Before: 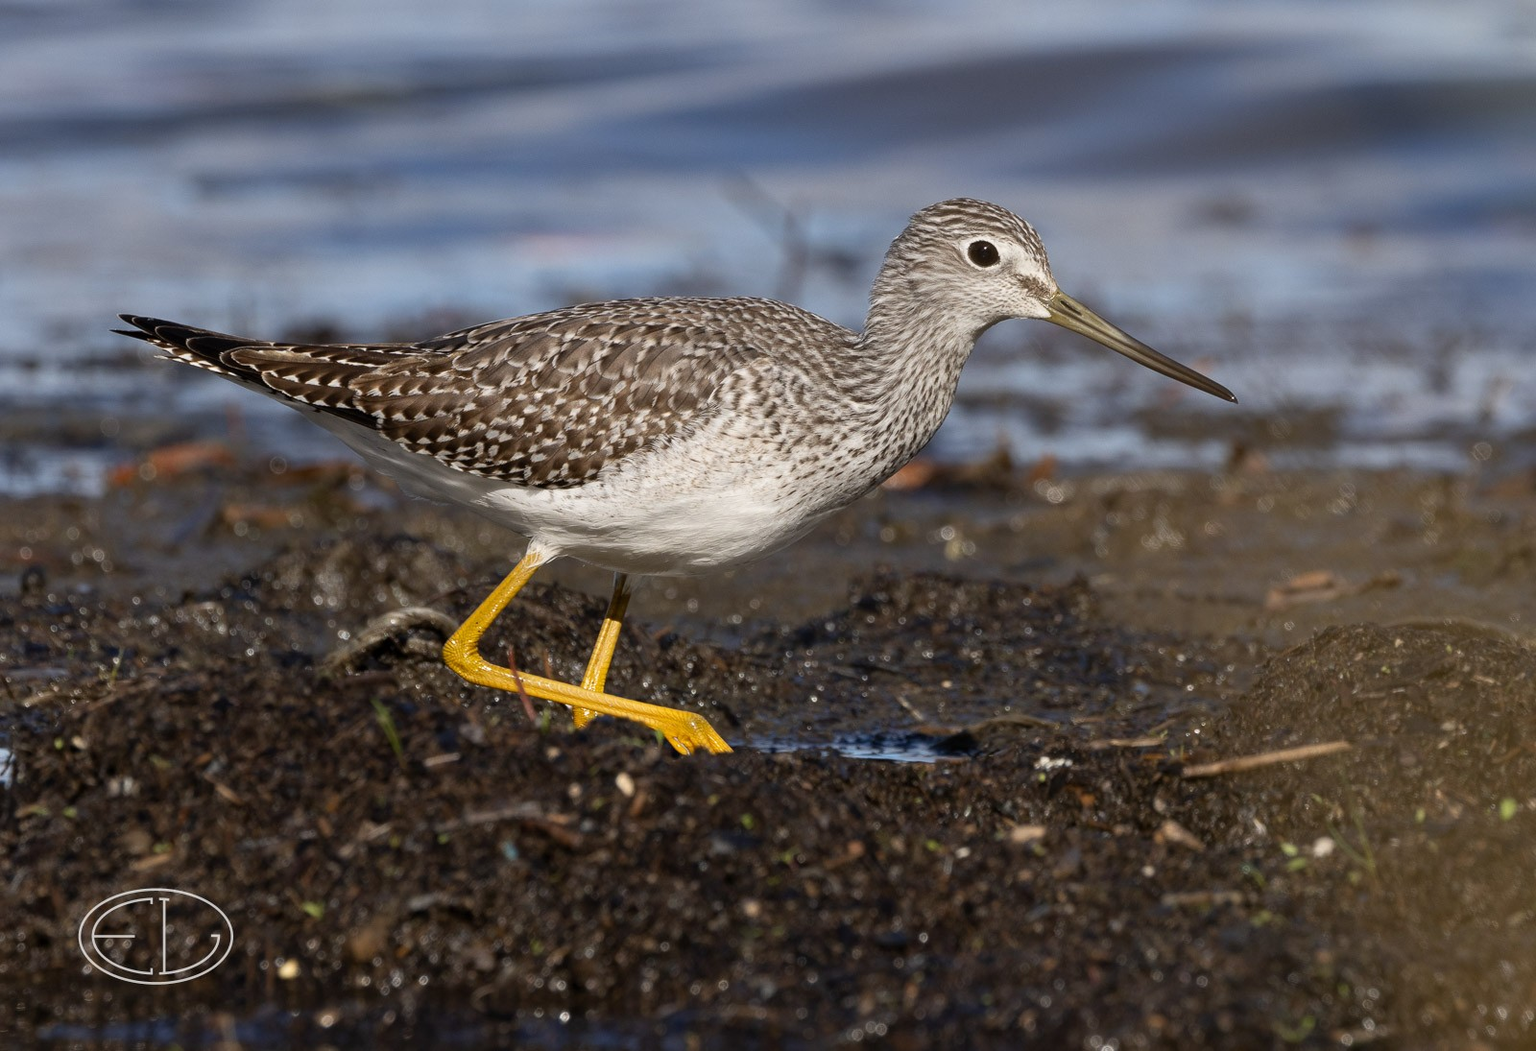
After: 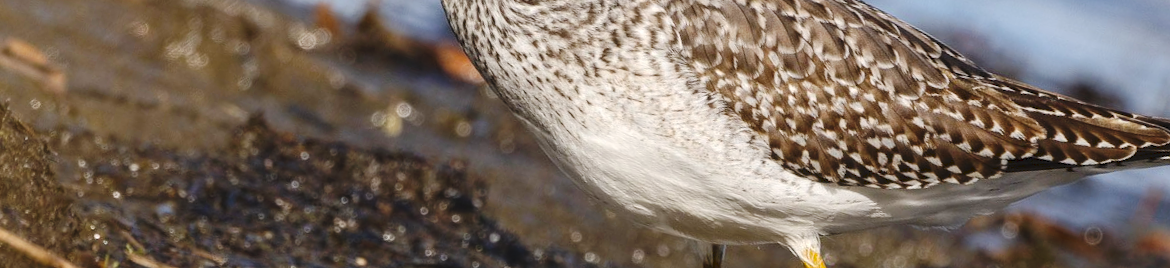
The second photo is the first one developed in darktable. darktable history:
tone curve: curves: ch0 [(0, 0) (0.003, 0.068) (0.011, 0.079) (0.025, 0.092) (0.044, 0.107) (0.069, 0.121) (0.1, 0.134) (0.136, 0.16) (0.177, 0.198) (0.224, 0.242) (0.277, 0.312) (0.335, 0.384) (0.399, 0.461) (0.468, 0.539) (0.543, 0.622) (0.623, 0.691) (0.709, 0.763) (0.801, 0.833) (0.898, 0.909) (1, 1)], preserve colors none
exposure: exposure 0.127 EV, compensate highlight preservation false
local contrast: on, module defaults
crop and rotate: angle 16.12°, top 30.835%, bottom 35.653%
color balance: output saturation 120%
